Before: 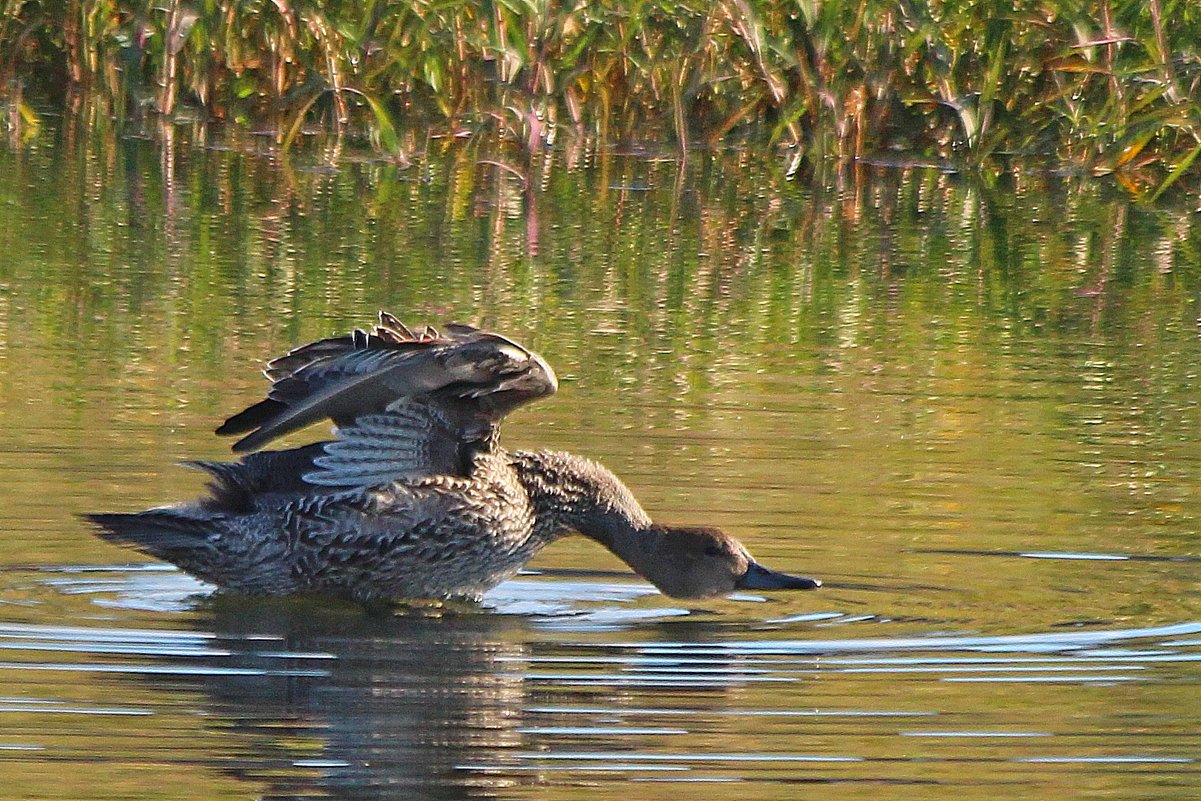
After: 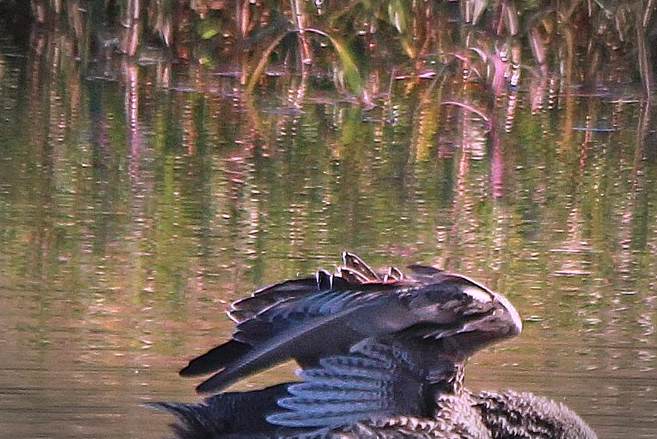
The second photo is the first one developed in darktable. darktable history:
white balance: red 1.009, blue 1.027
vignetting: automatic ratio true
crop and rotate: left 3.047%, top 7.509%, right 42.236%, bottom 37.598%
color correction: highlights a* 15.03, highlights b* -25.07
